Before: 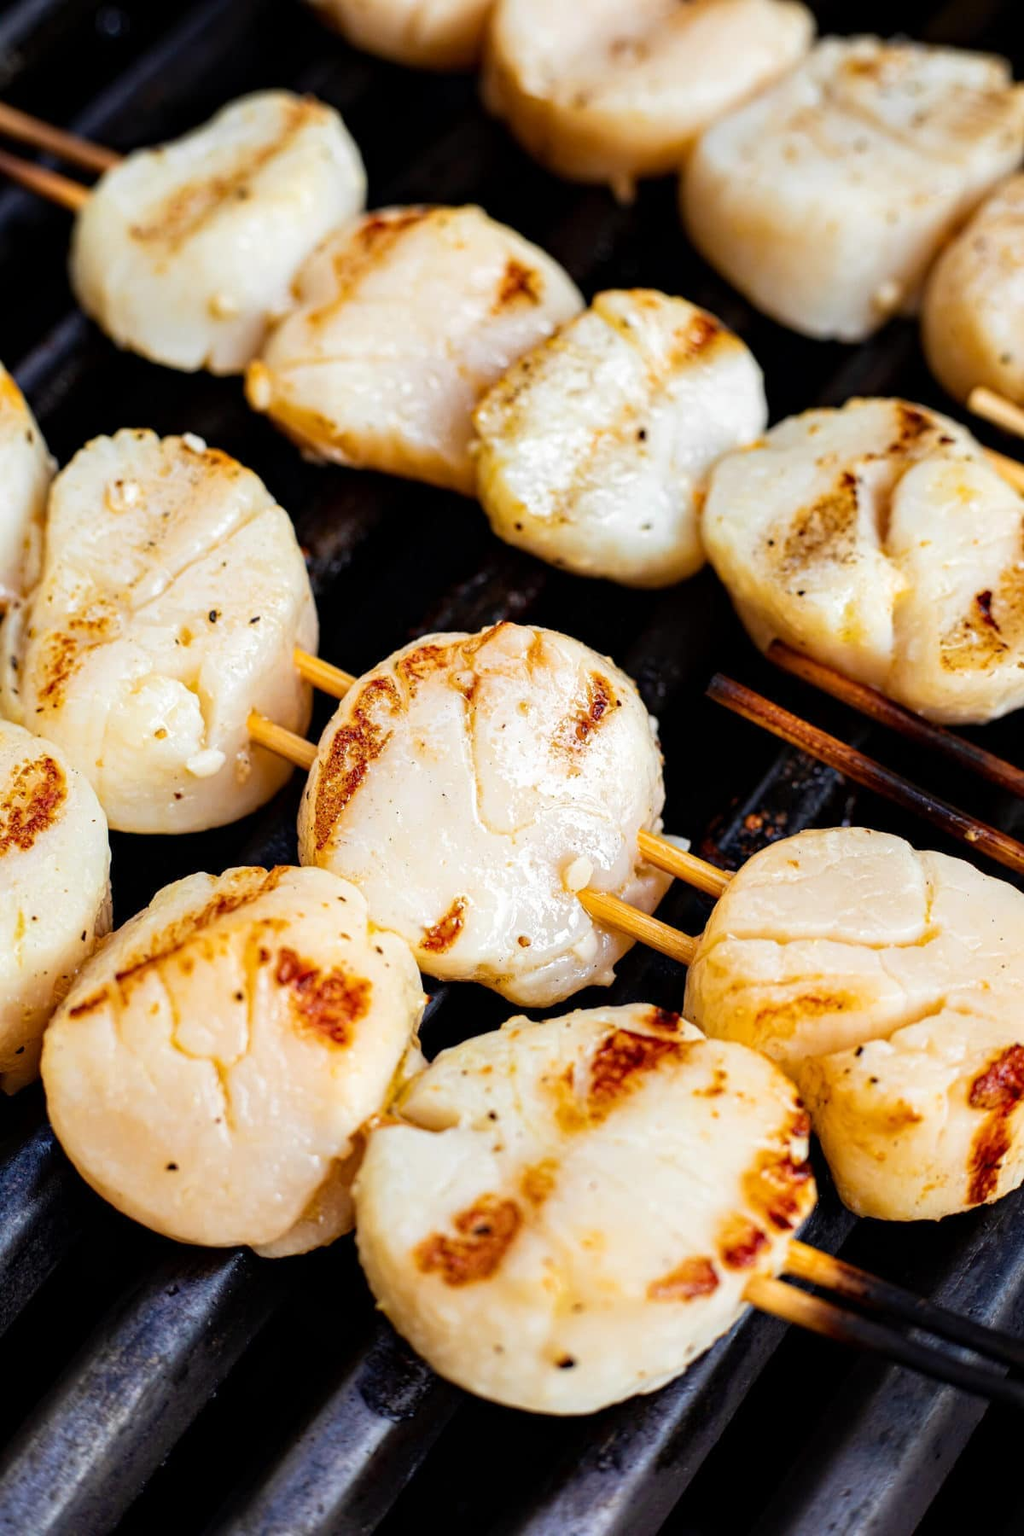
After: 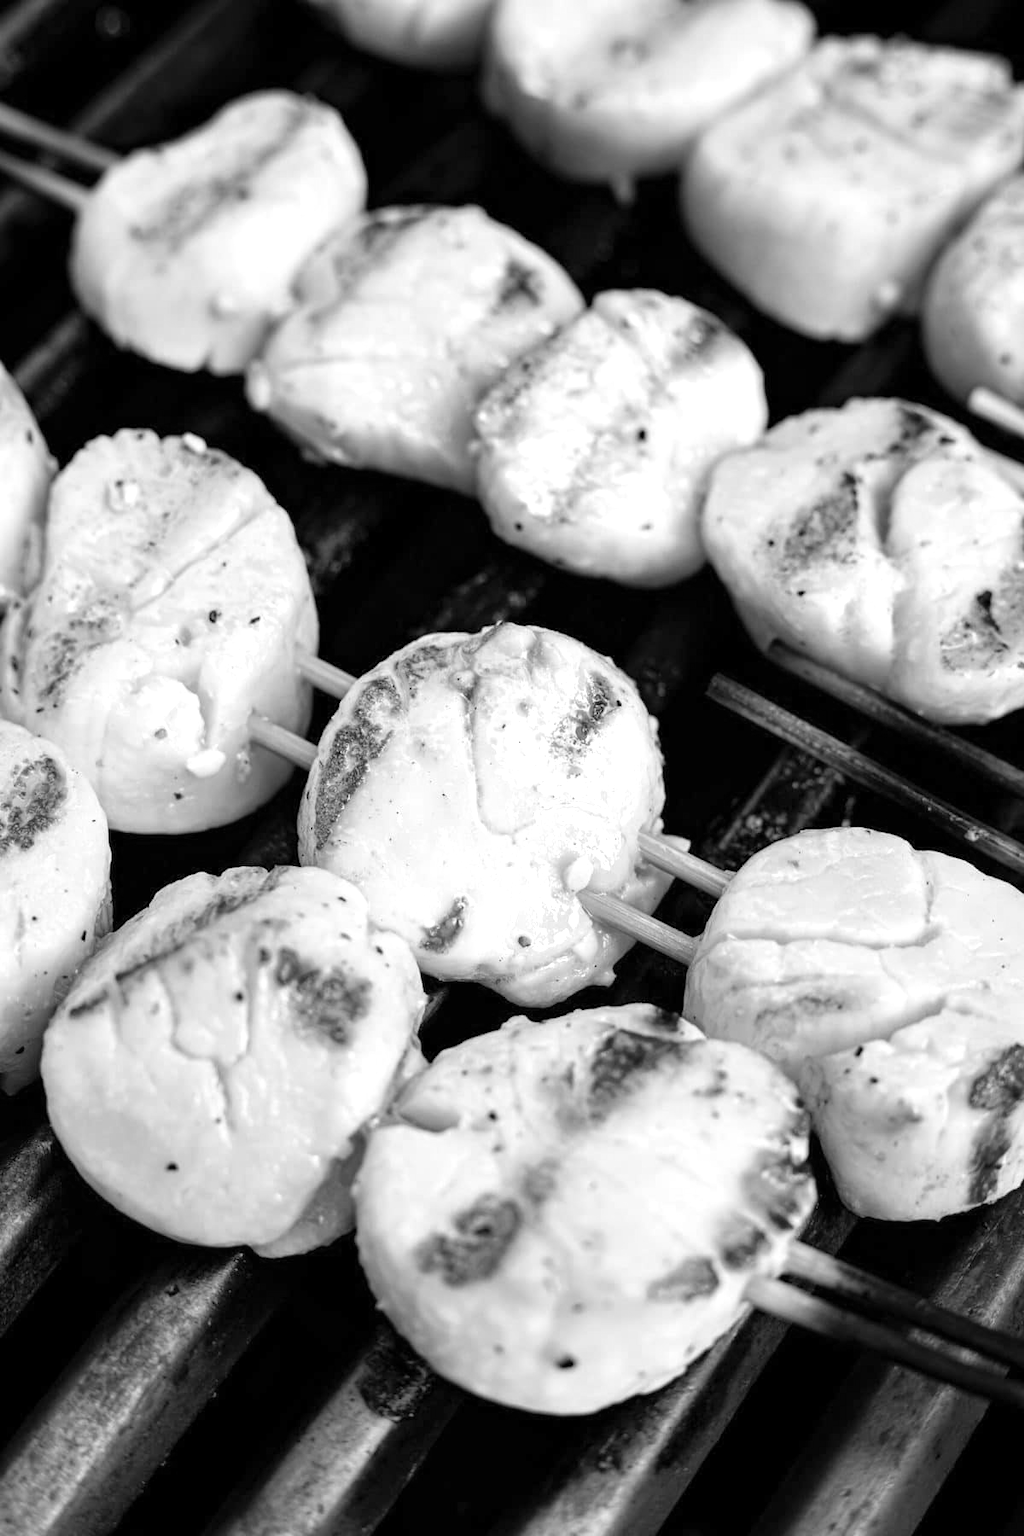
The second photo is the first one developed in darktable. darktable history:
levels: levels [0, 0.435, 0.917]
color calibration: output gray [0.21, 0.42, 0.37, 0], illuminant F (fluorescent), F source F9 (Cool White Deluxe 4150 K) – high CRI, x 0.374, y 0.373, temperature 4154.44 K
